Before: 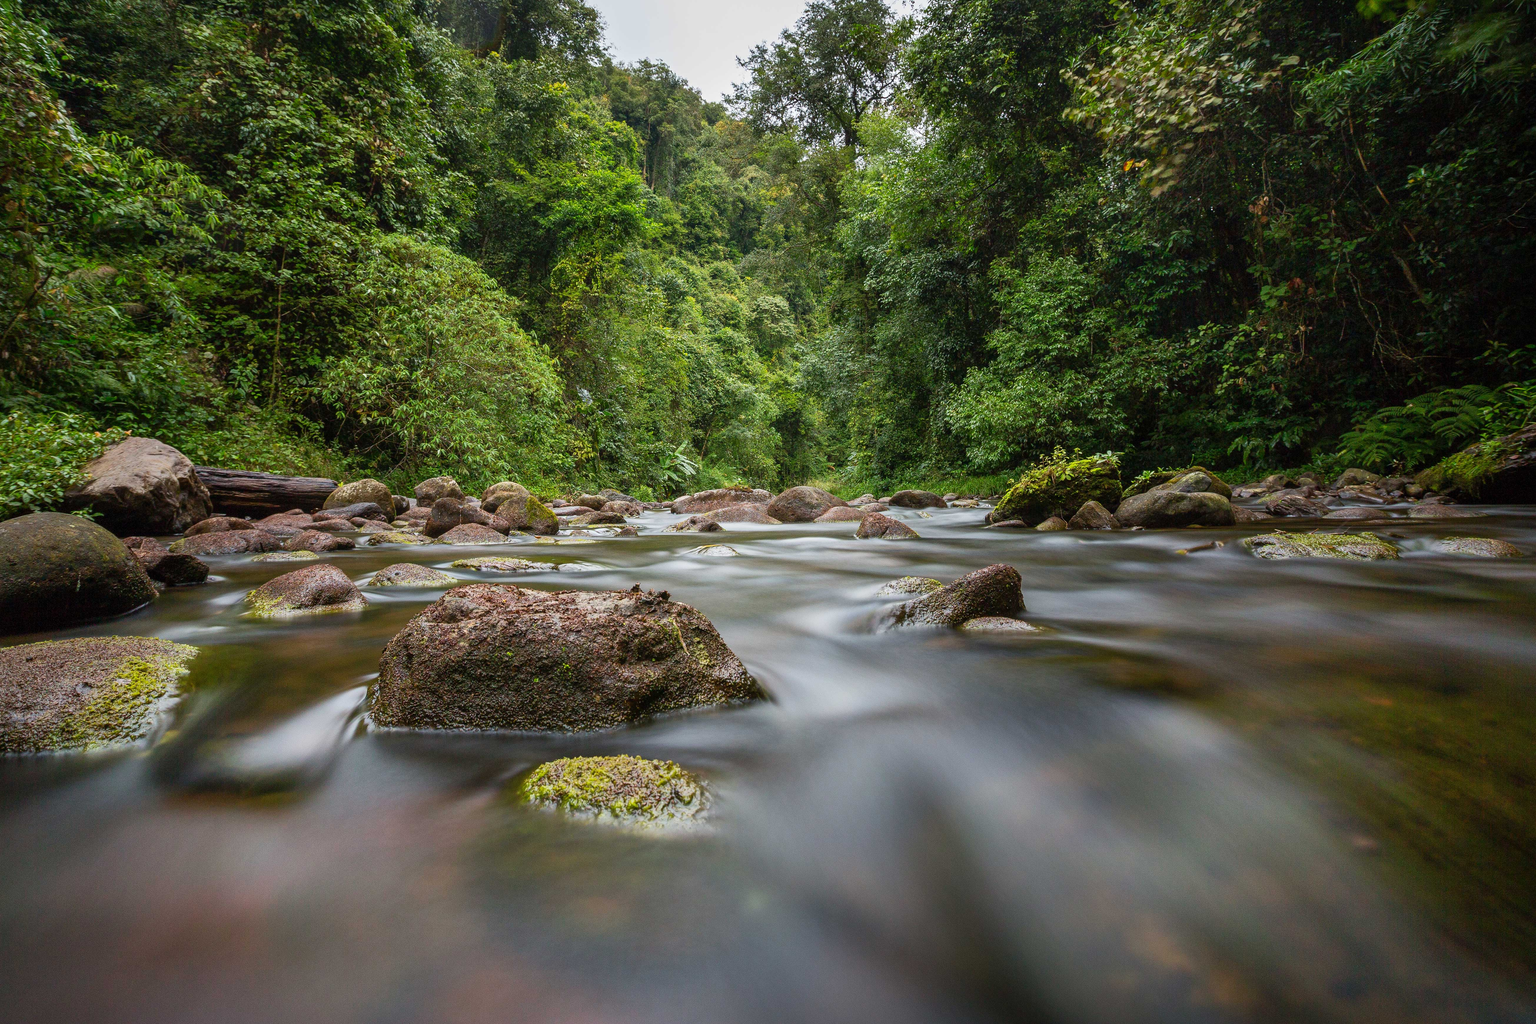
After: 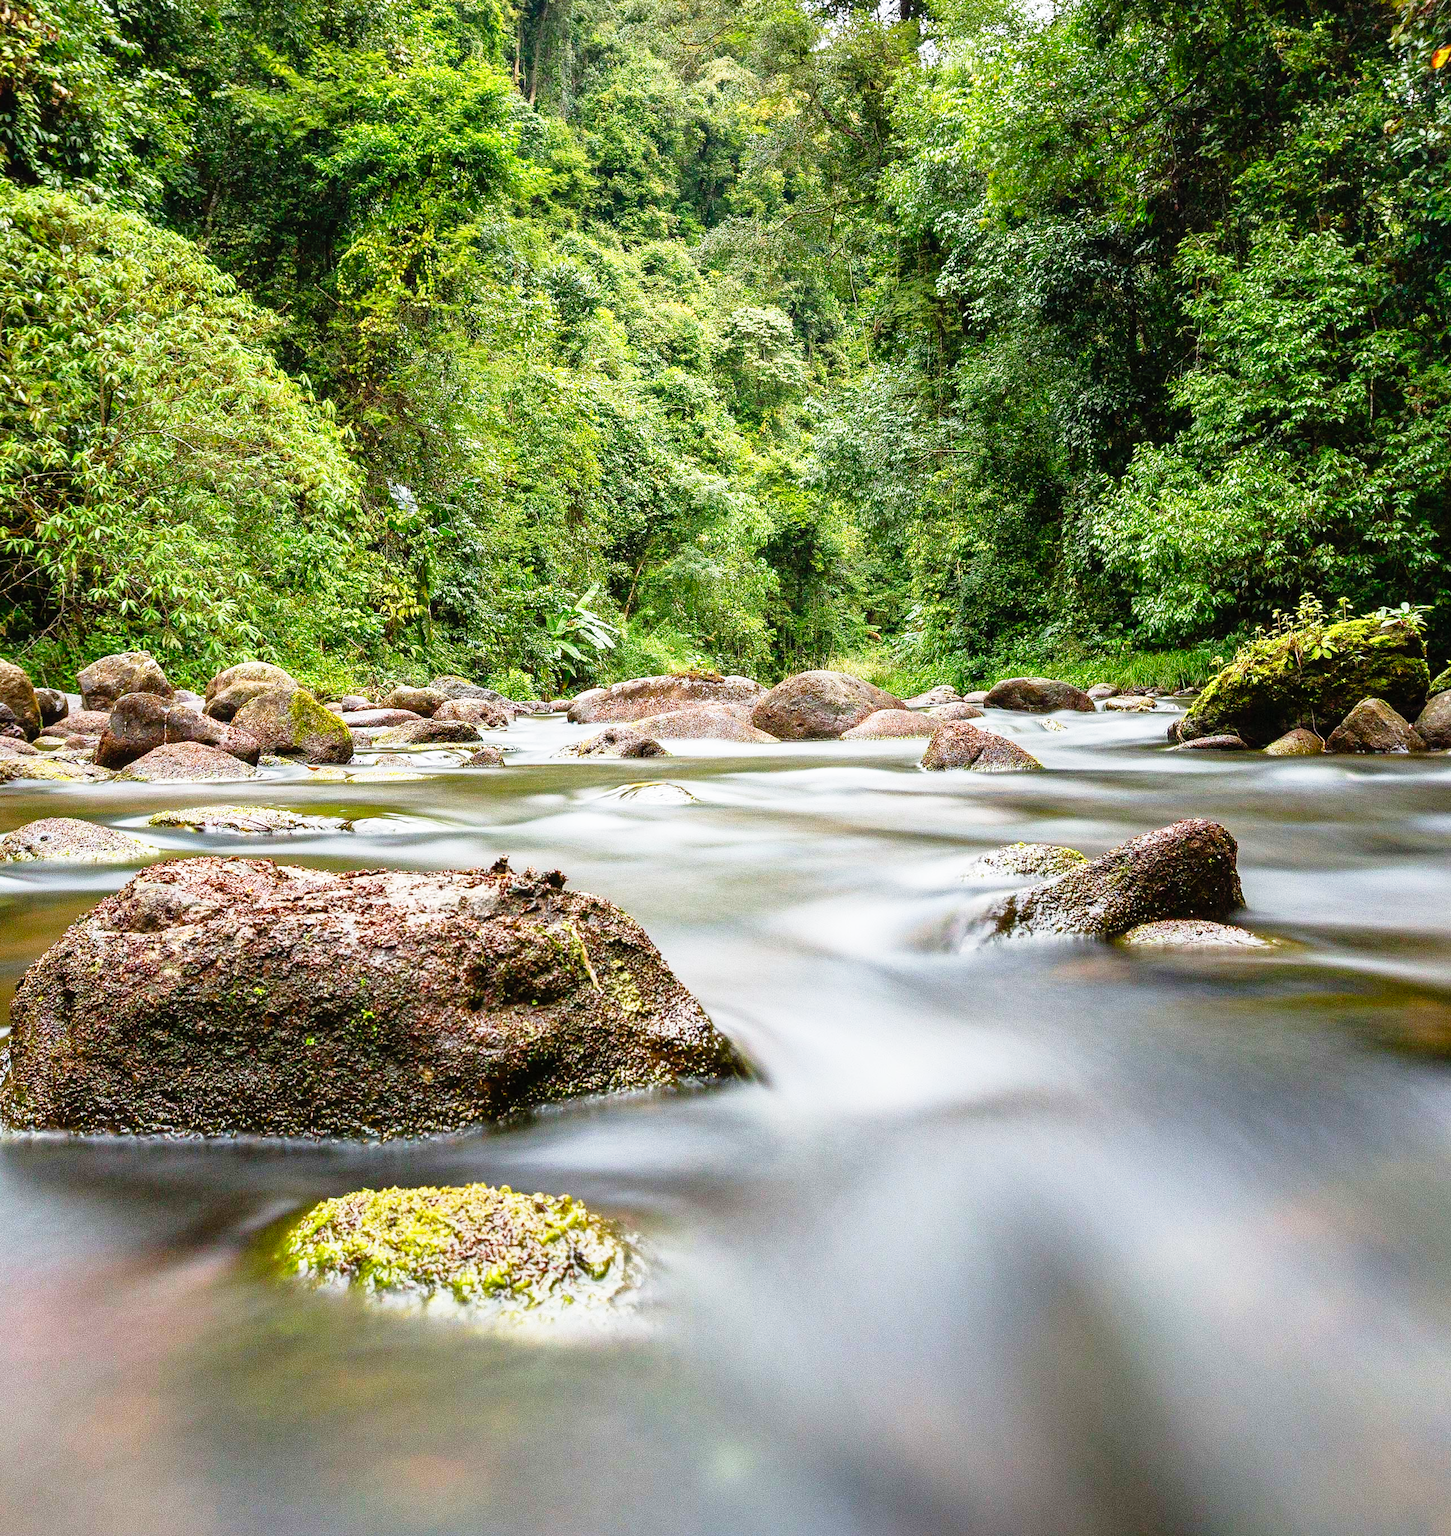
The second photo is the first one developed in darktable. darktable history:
base curve: curves: ch0 [(0, 0) (0.012, 0.01) (0.073, 0.168) (0.31, 0.711) (0.645, 0.957) (1, 1)], preserve colors none
crop and rotate: angle 0.02°, left 24.353%, top 13.219%, right 26.156%, bottom 8.224%
